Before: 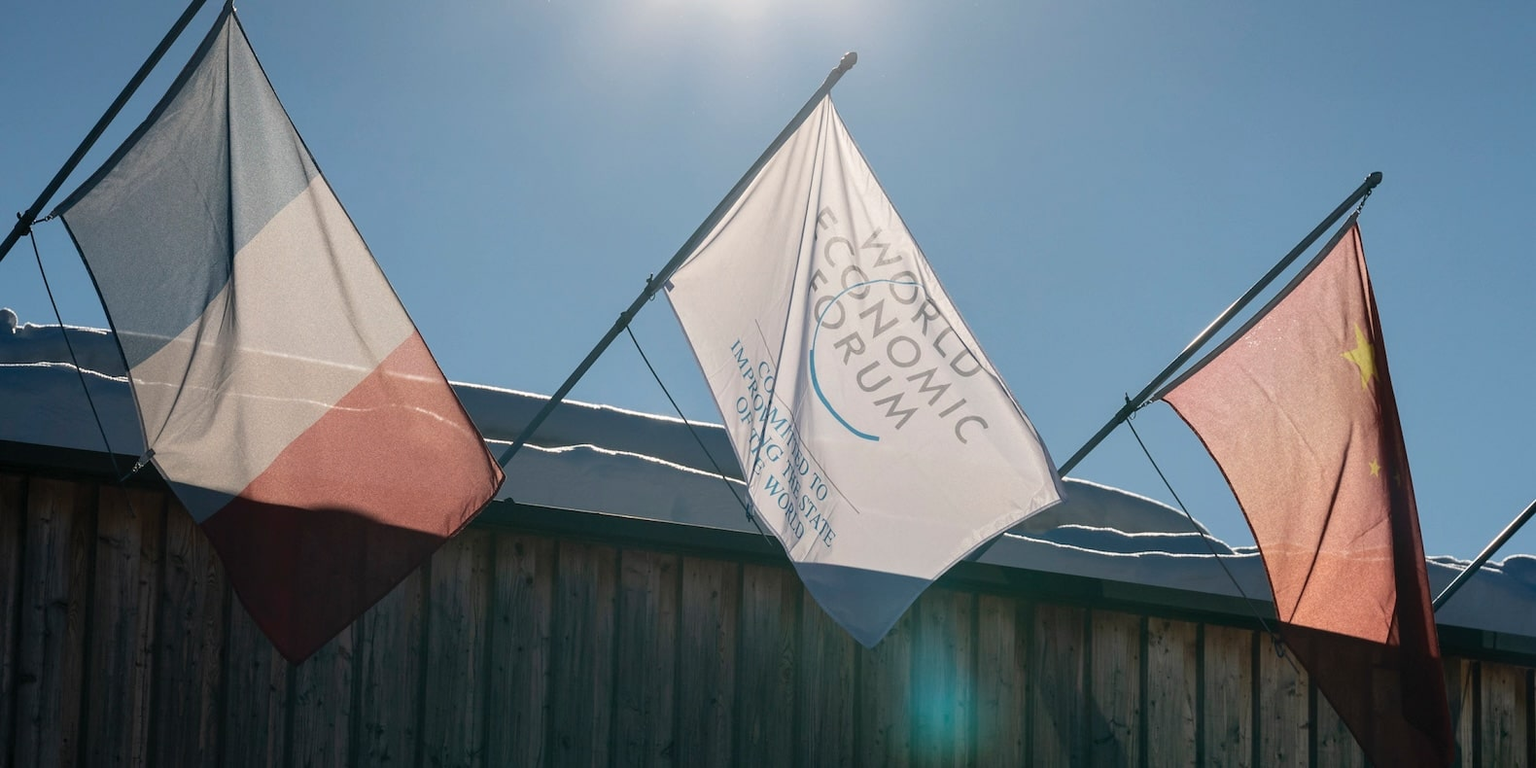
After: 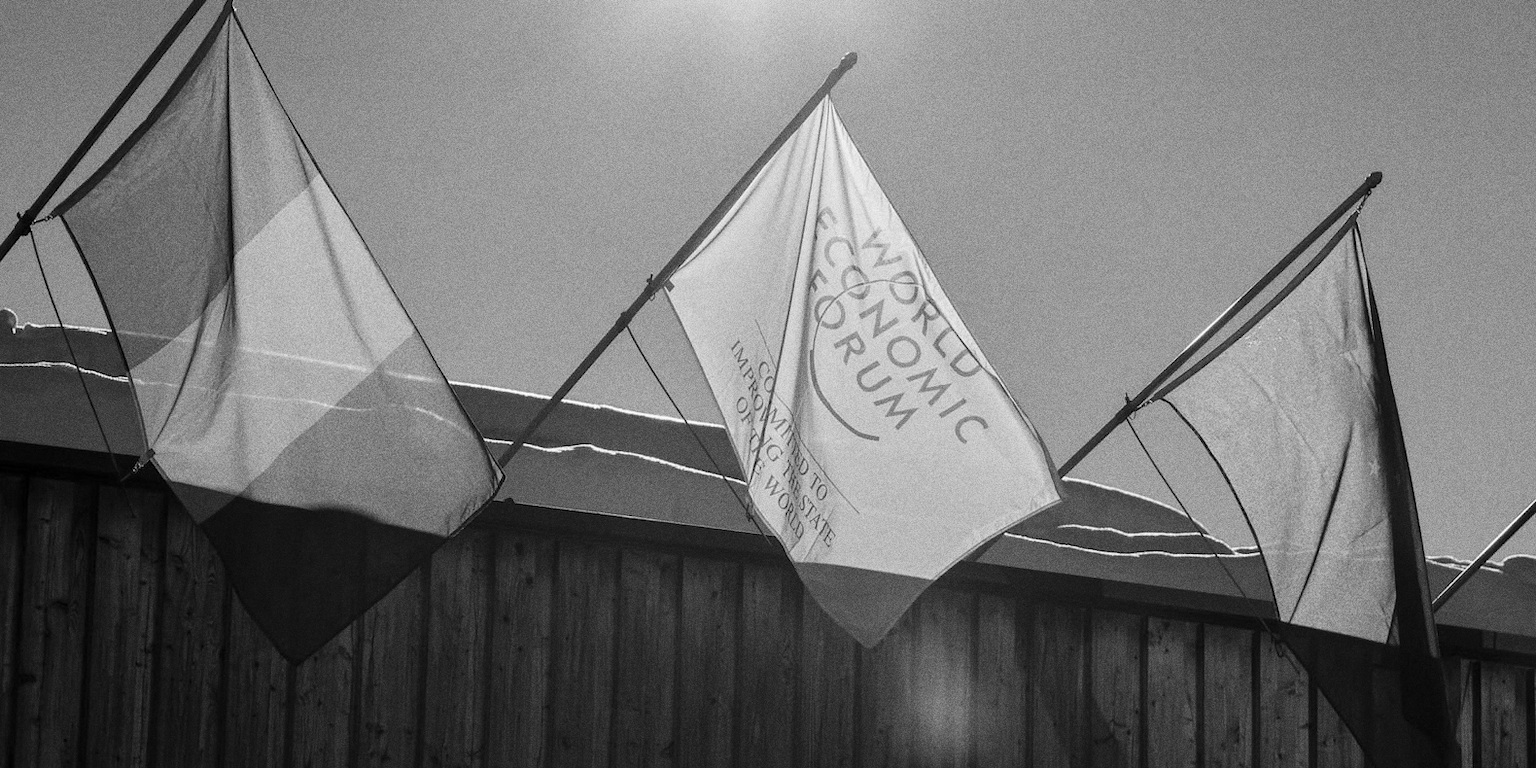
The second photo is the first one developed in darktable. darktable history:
exposure: compensate highlight preservation false
local contrast: mode bilateral grid, contrast 20, coarseness 50, detail 120%, midtone range 0.2
color calibration: output gray [0.22, 0.42, 0.37, 0], gray › normalize channels true, illuminant same as pipeline (D50), adaptation XYZ, x 0.346, y 0.359, gamut compression 0
grain: coarseness 0.09 ISO, strength 40%
